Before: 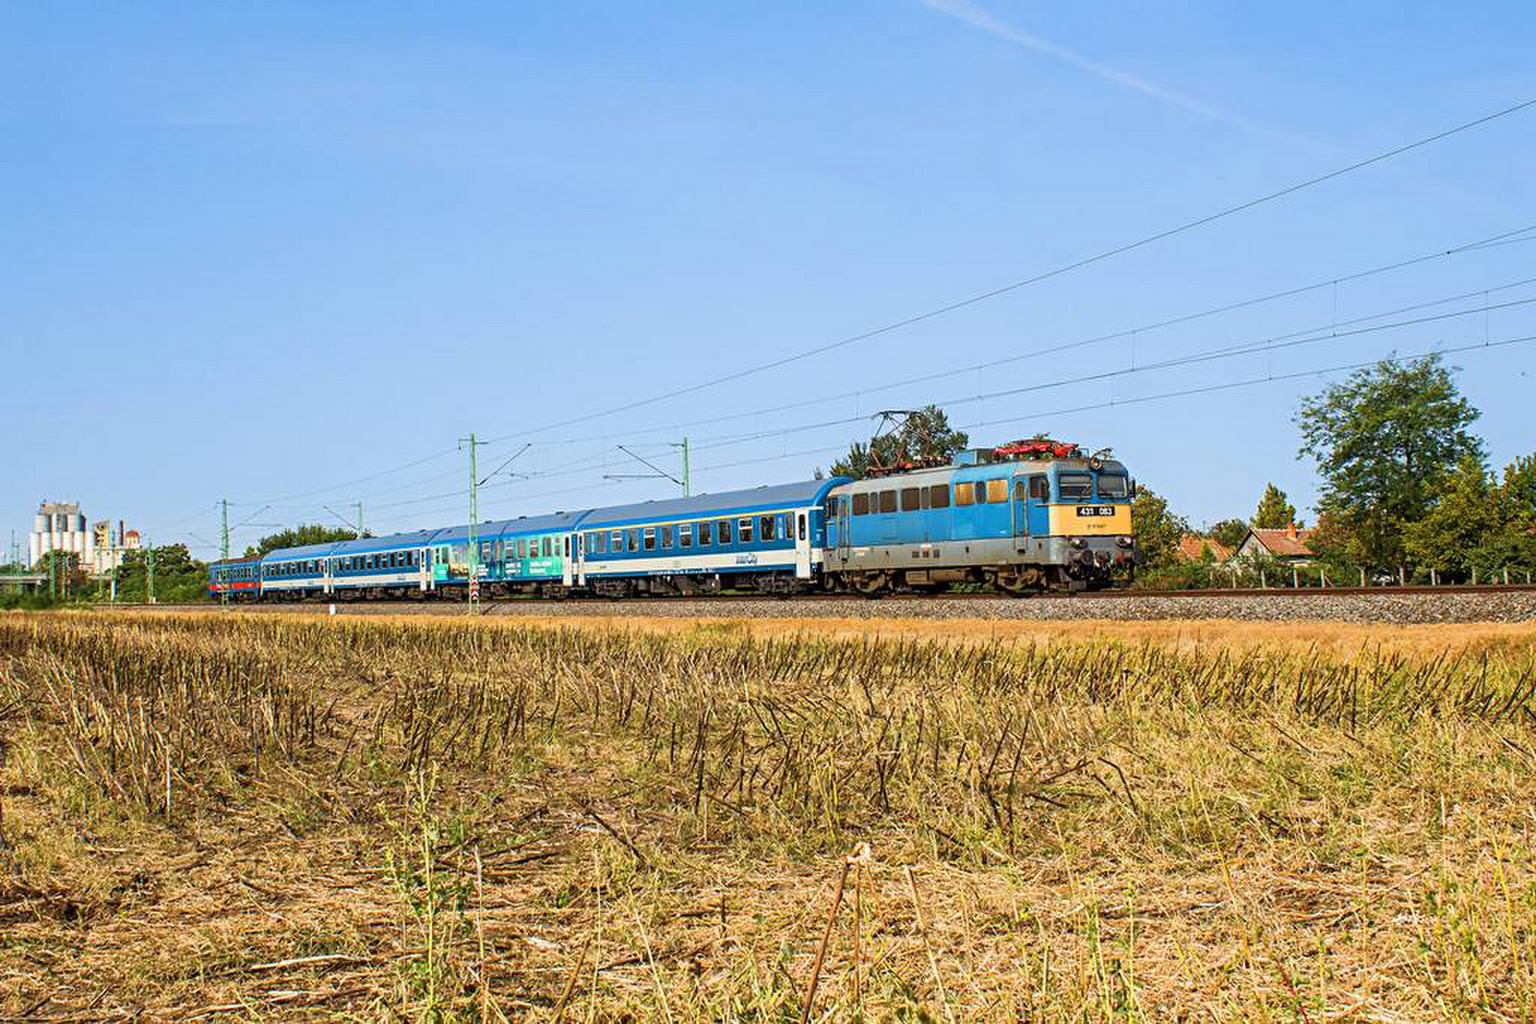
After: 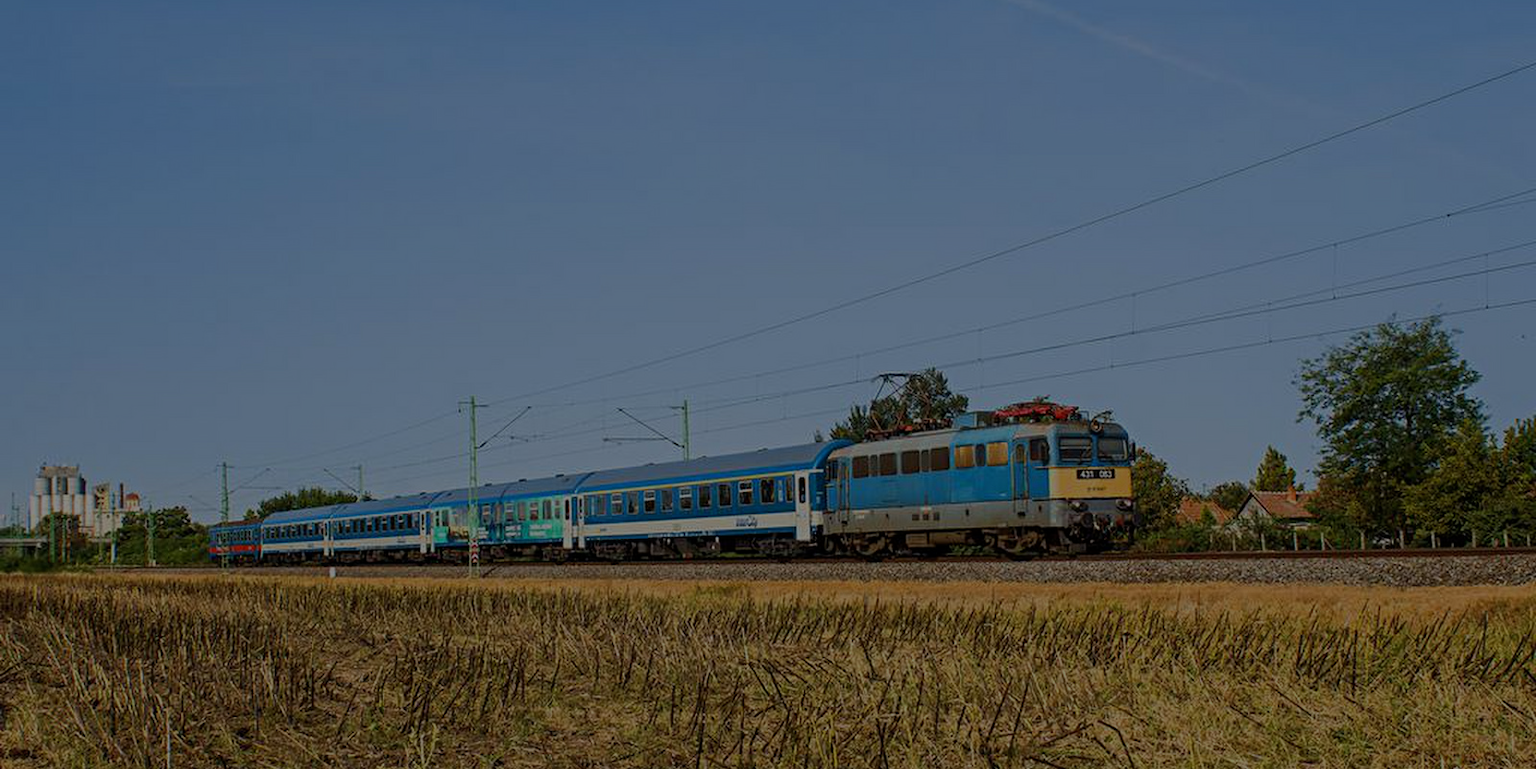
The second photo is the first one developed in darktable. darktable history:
exposure: exposure -1.993 EV, compensate exposure bias true, compensate highlight preservation false
crop: top 3.673%, bottom 21.081%
